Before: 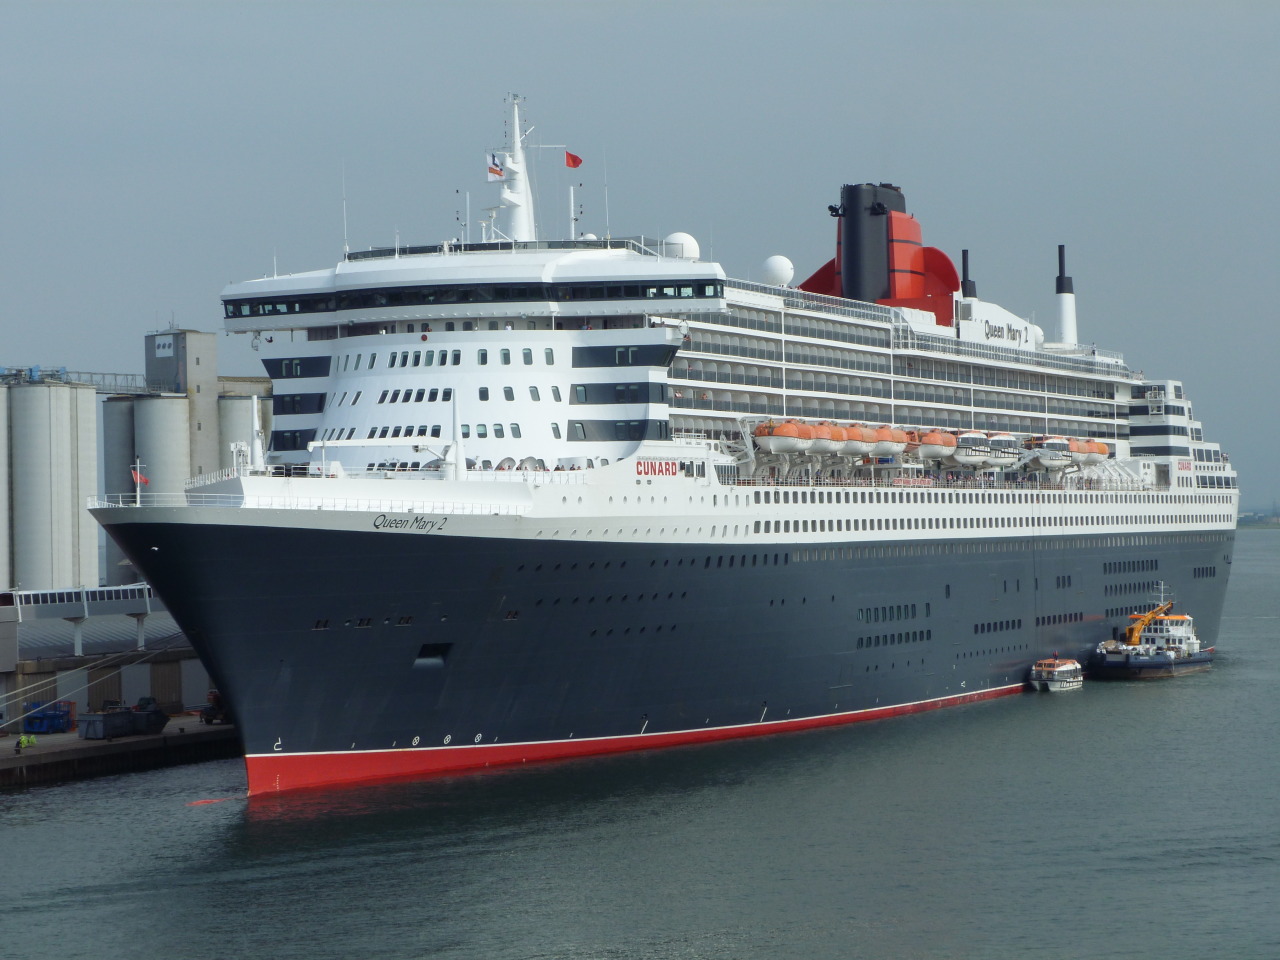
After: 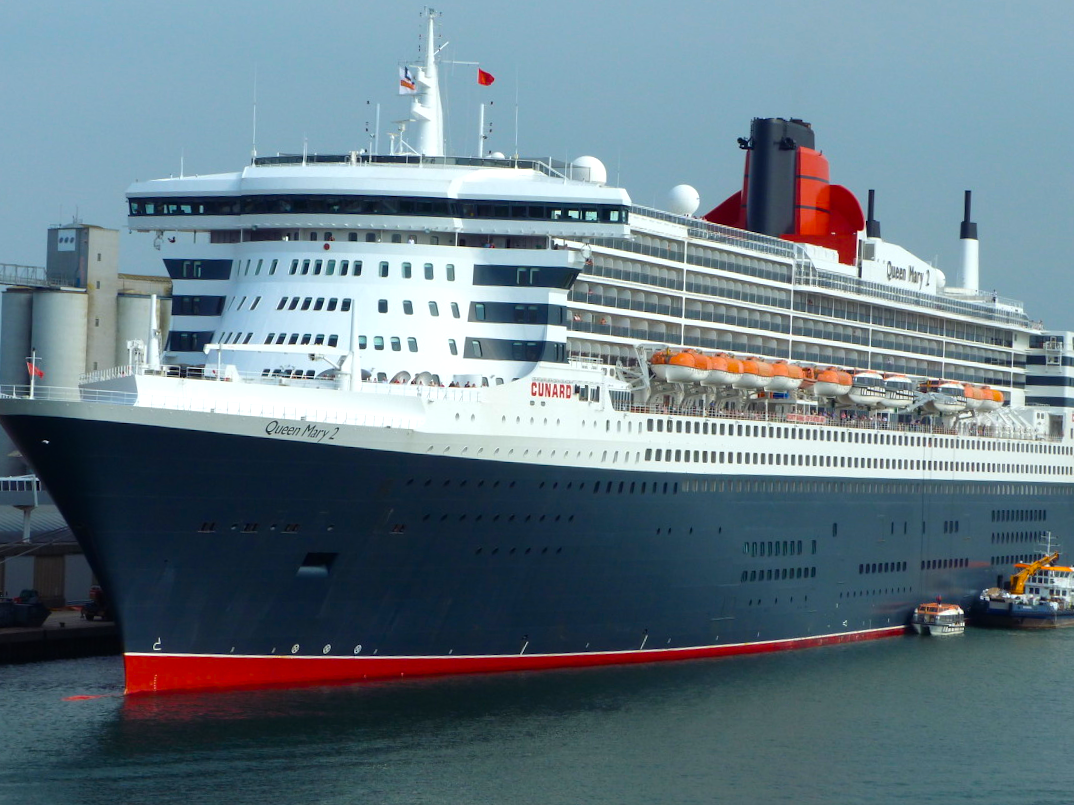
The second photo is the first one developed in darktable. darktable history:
crop and rotate: angle -3.27°, left 5.211%, top 5.211%, right 4.607%, bottom 4.607%
color balance rgb: linear chroma grading › global chroma 50%, perceptual saturation grading › global saturation 2.34%, global vibrance 6.64%, contrast 12.71%, saturation formula JzAzBz (2021)
